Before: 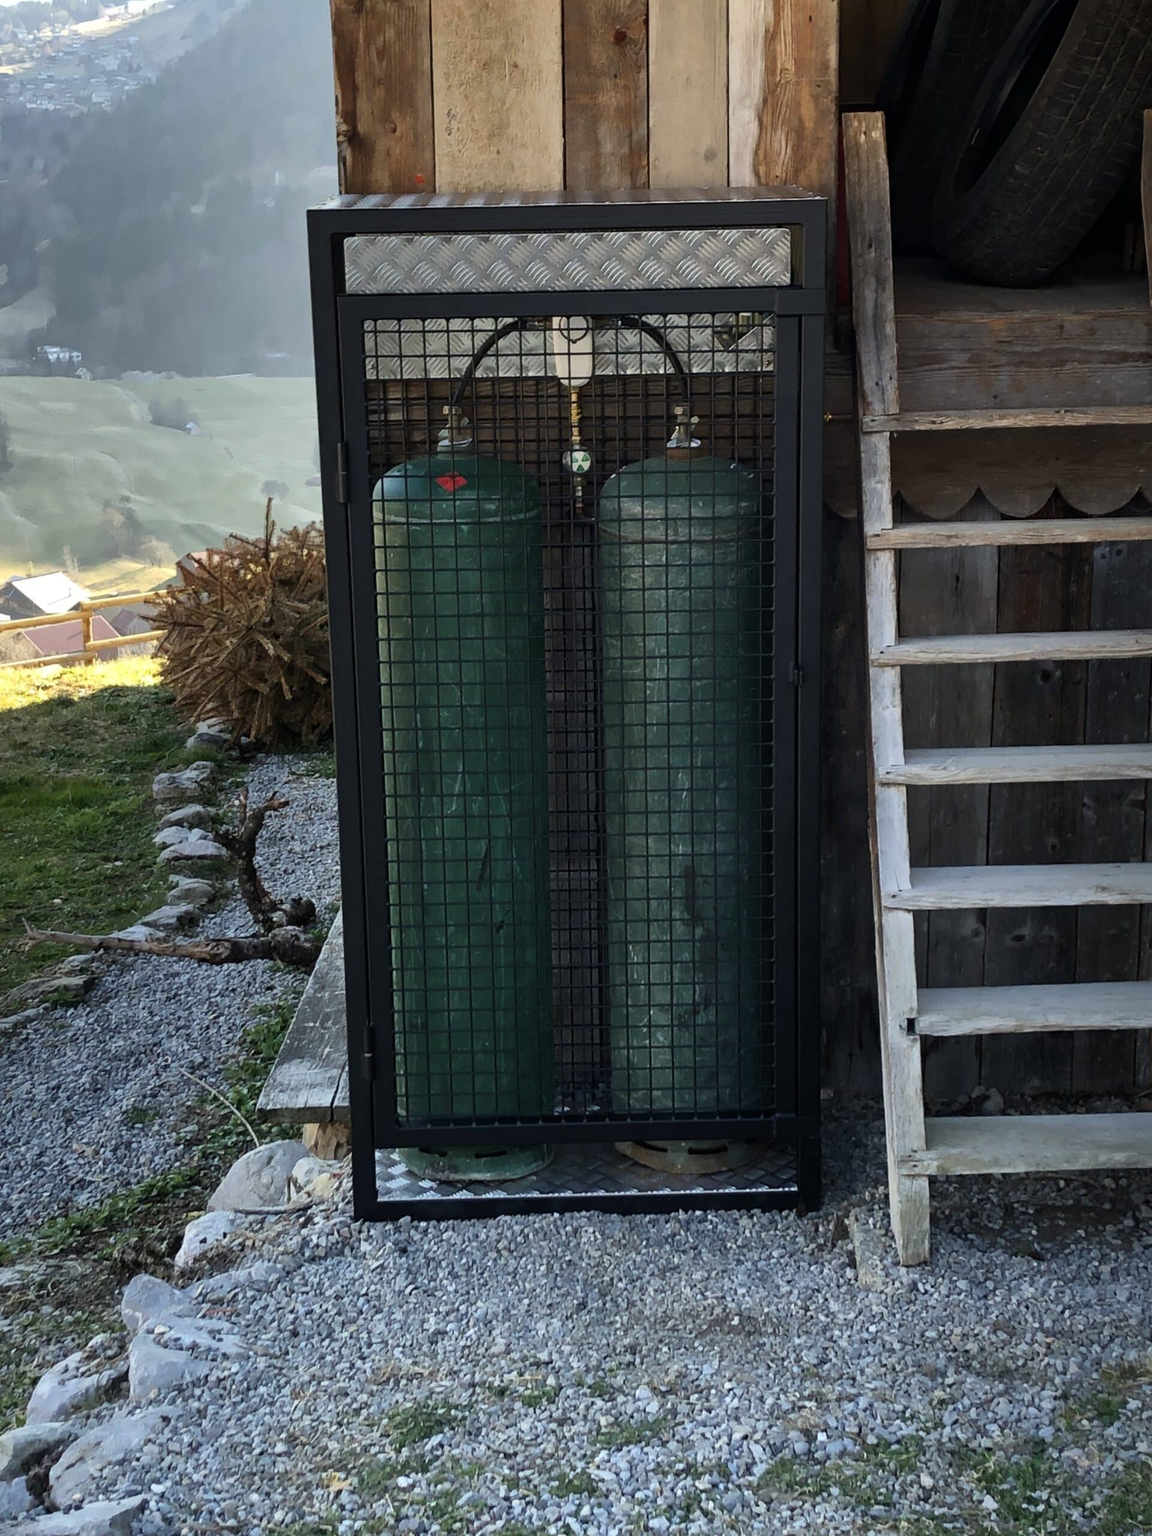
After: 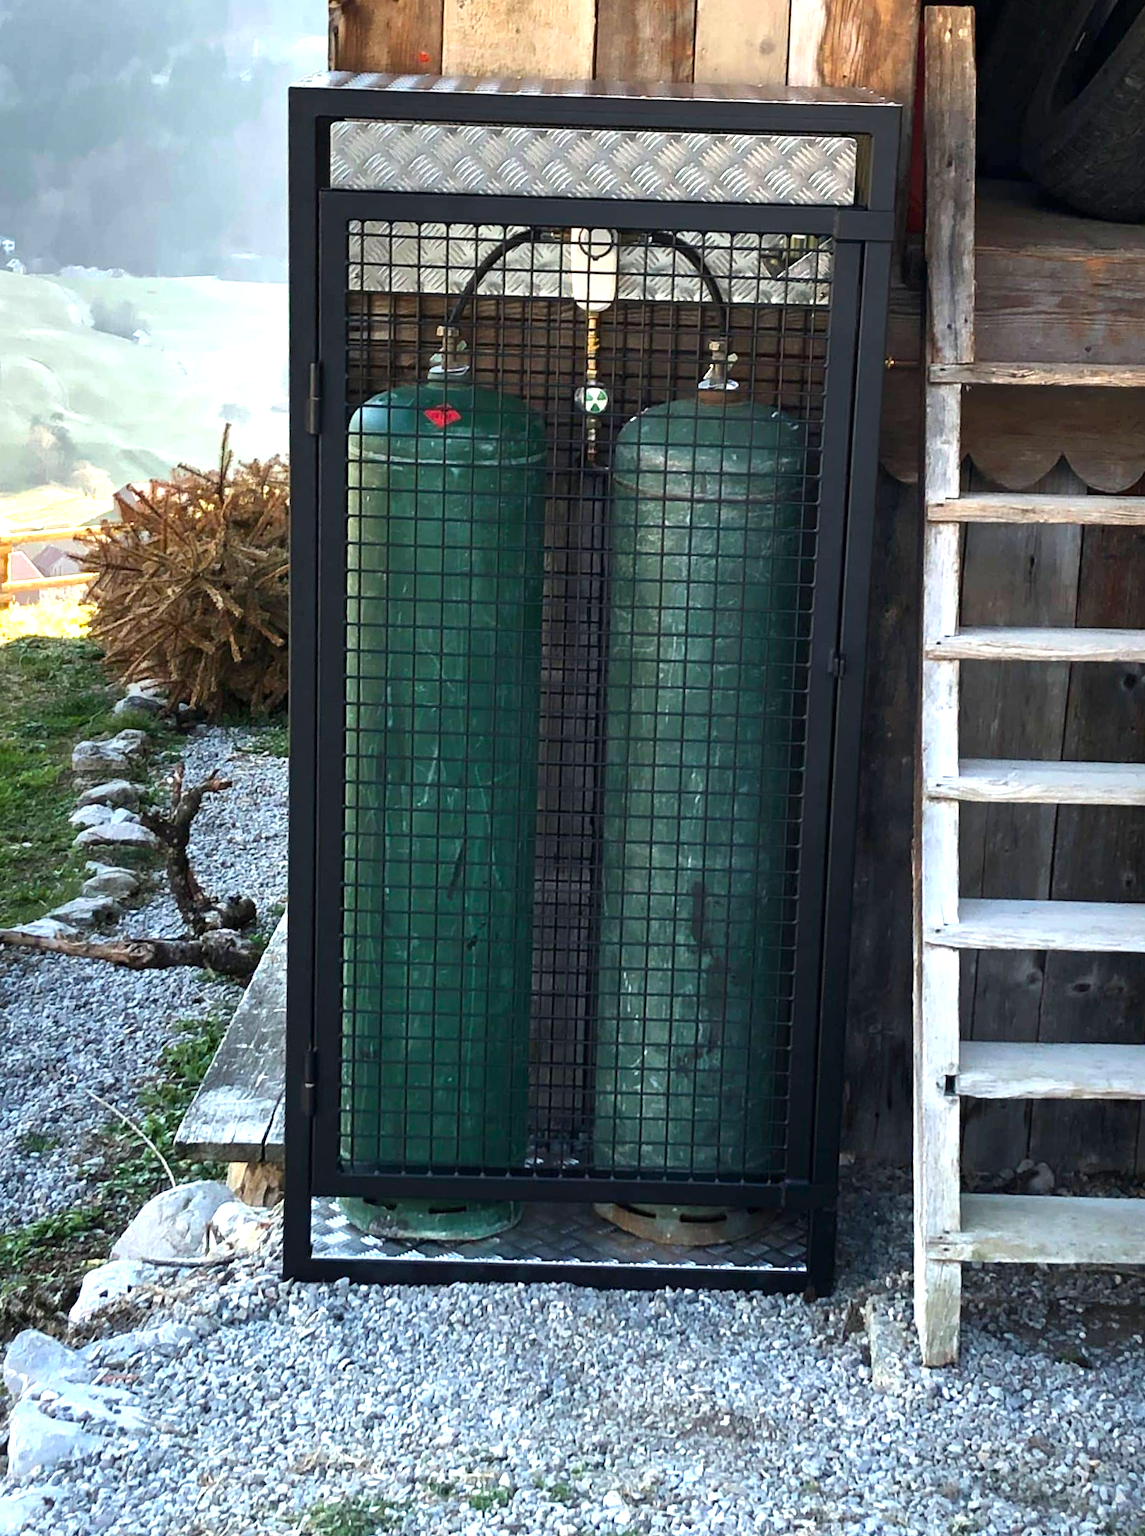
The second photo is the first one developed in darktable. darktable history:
exposure: exposure 1.208 EV, compensate exposure bias true, compensate highlight preservation false
crop and rotate: angle -2.98°, left 5.071%, top 5.16%, right 4.792%, bottom 4.217%
contrast brightness saturation: contrast 0.029, brightness -0.035
